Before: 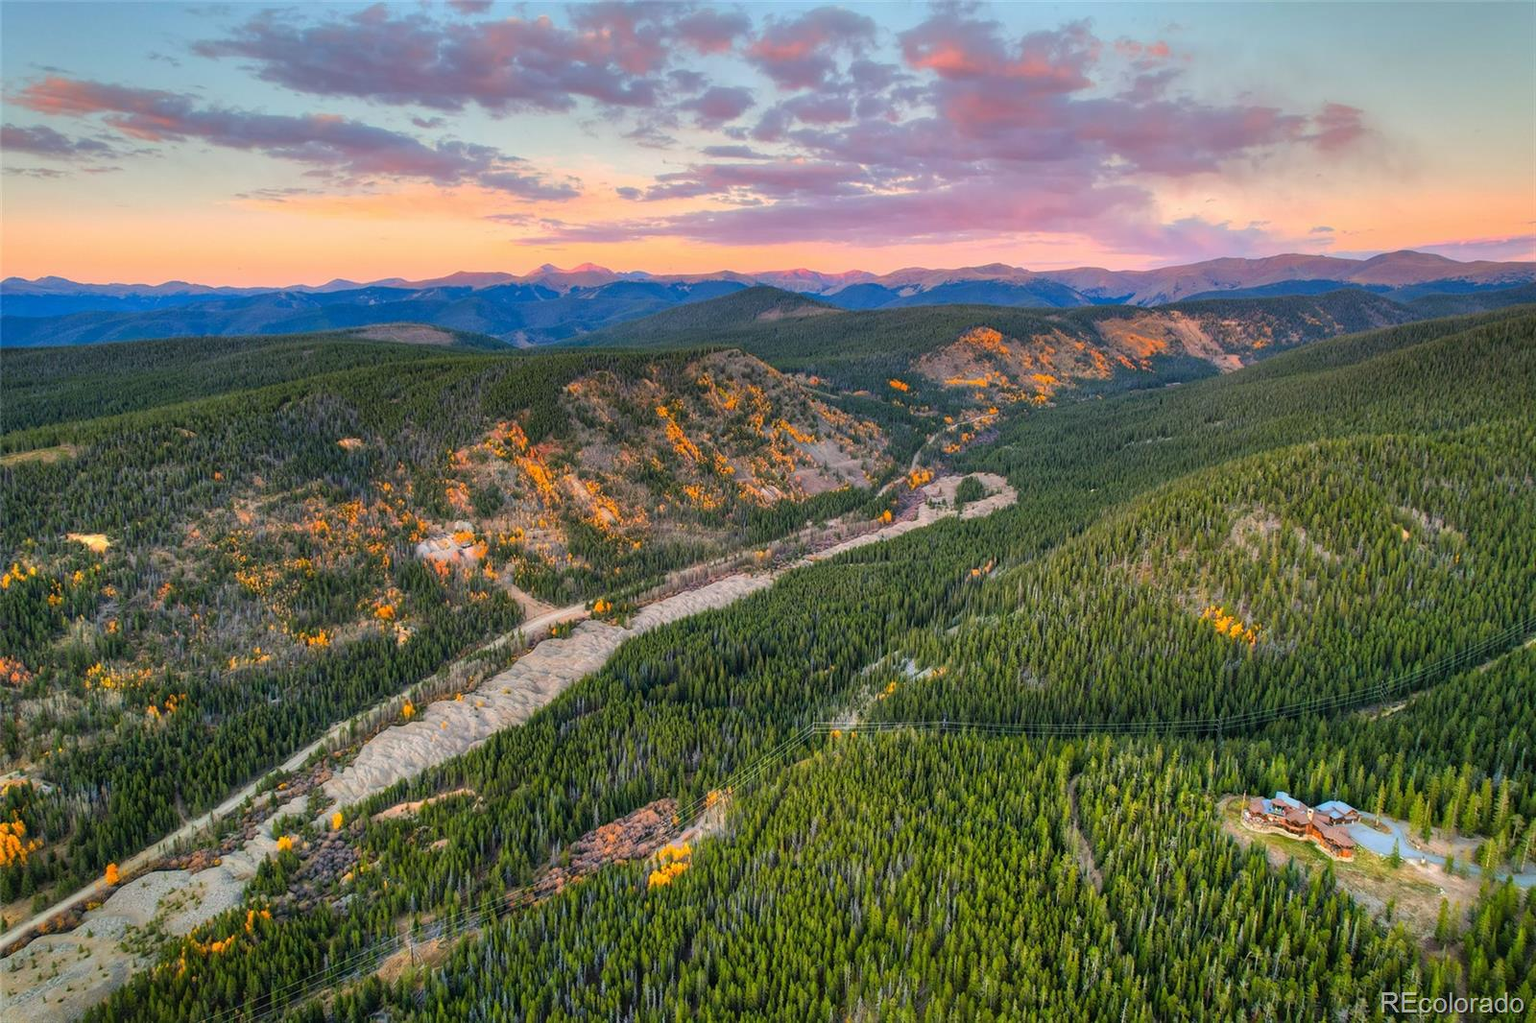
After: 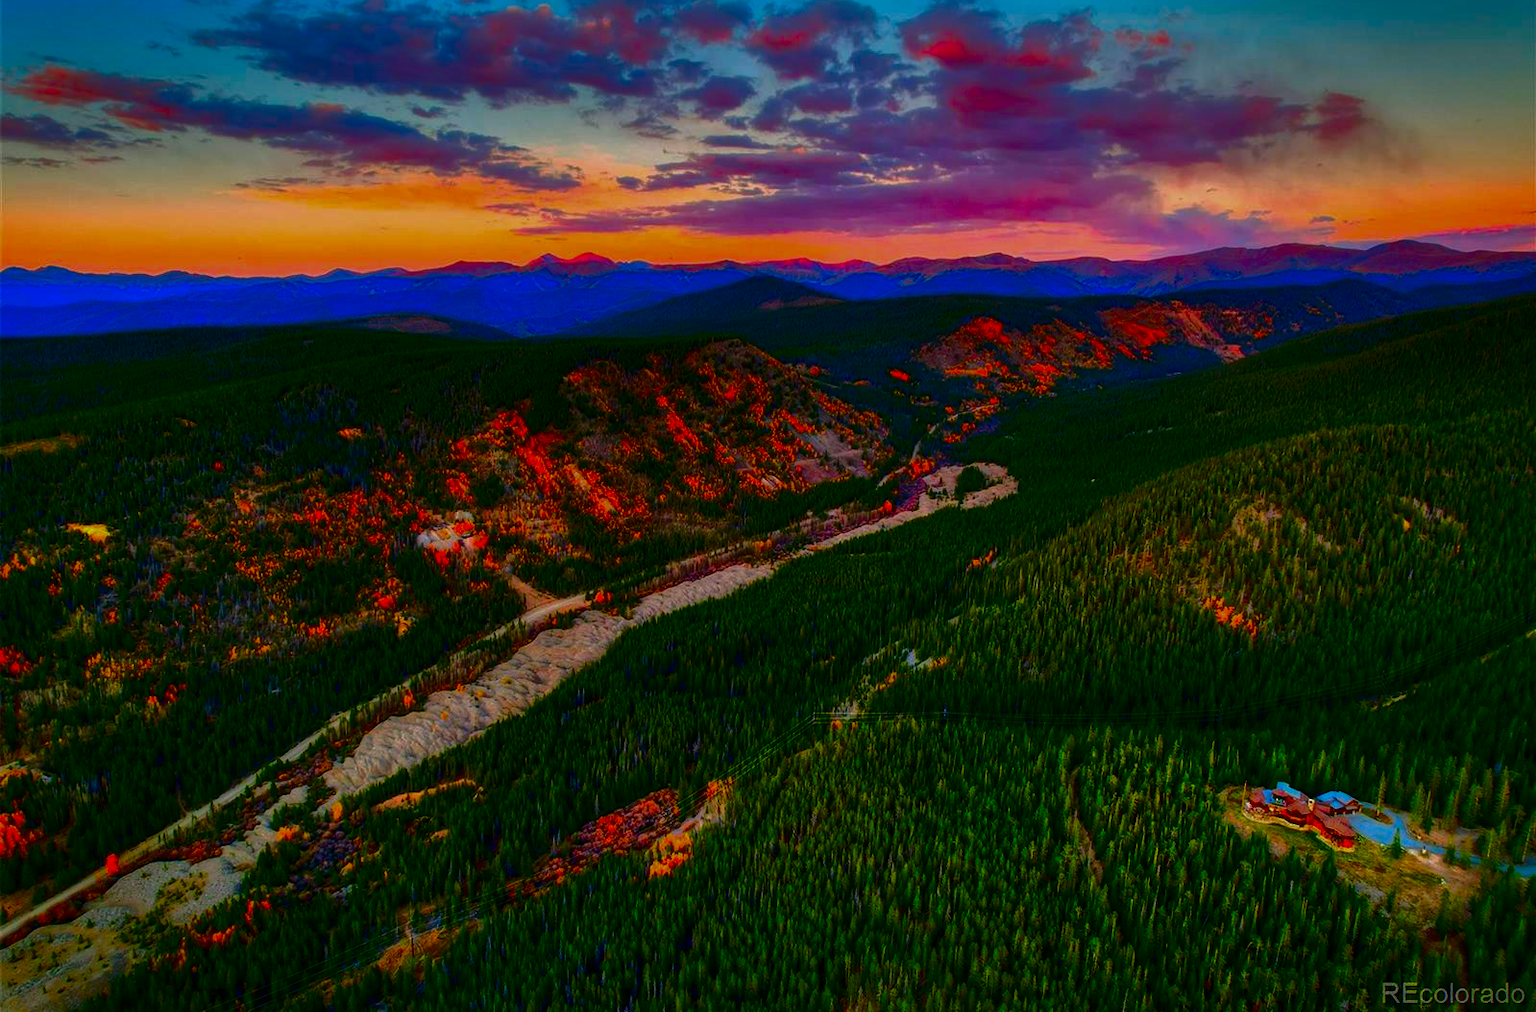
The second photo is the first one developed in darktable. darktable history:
shadows and highlights: shadows 40, highlights -60
rotate and perspective: automatic cropping original format, crop left 0, crop top 0
crop: top 1.049%, right 0.001%
contrast brightness saturation: brightness -1, saturation 1
